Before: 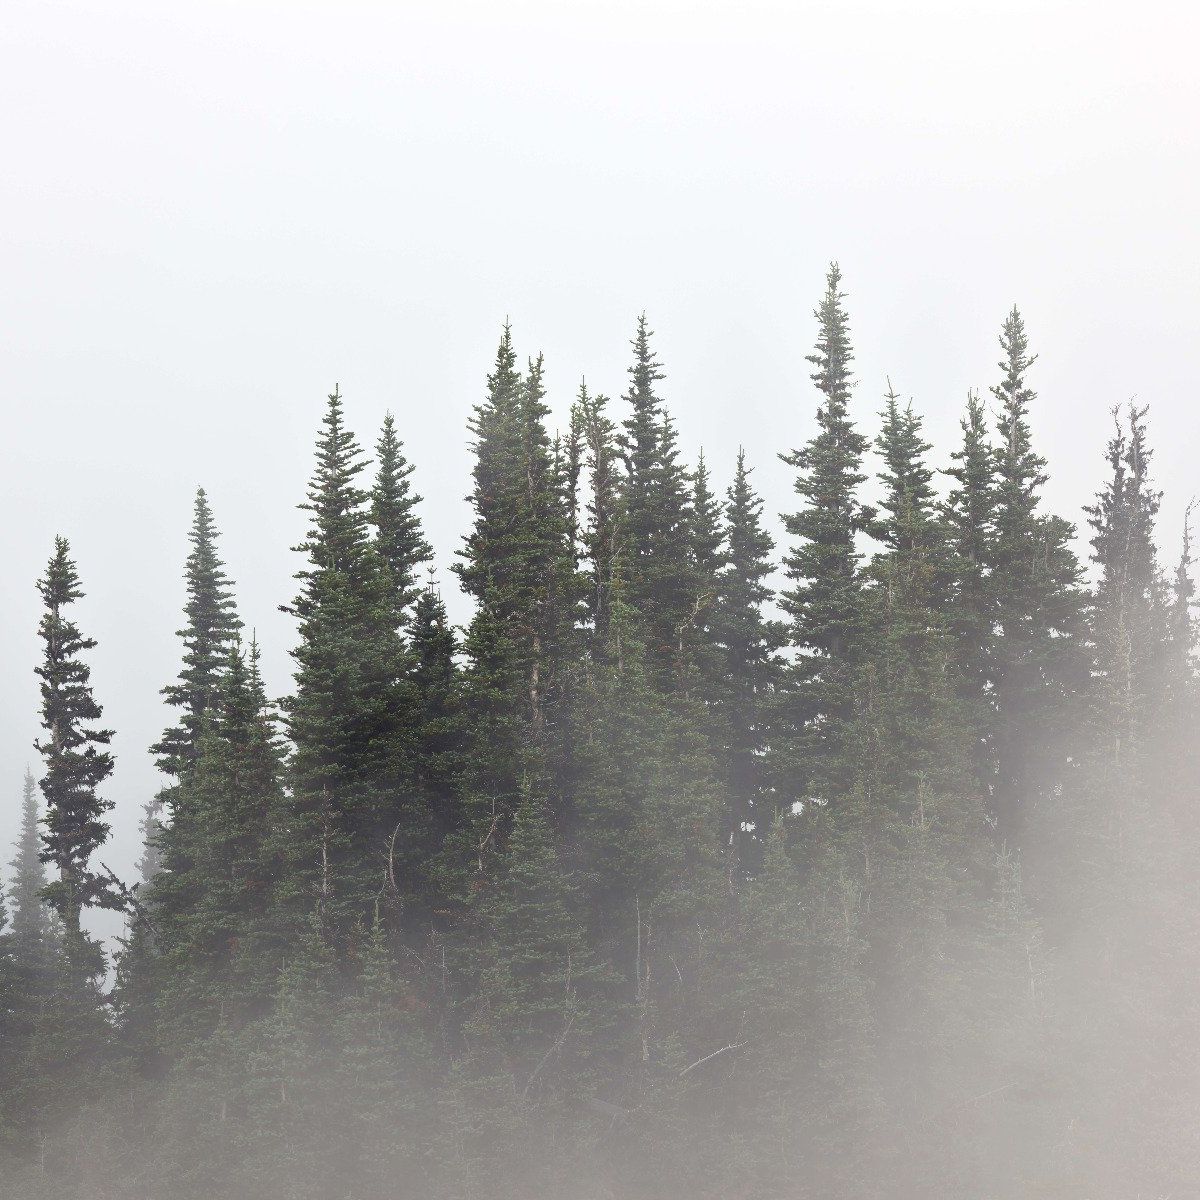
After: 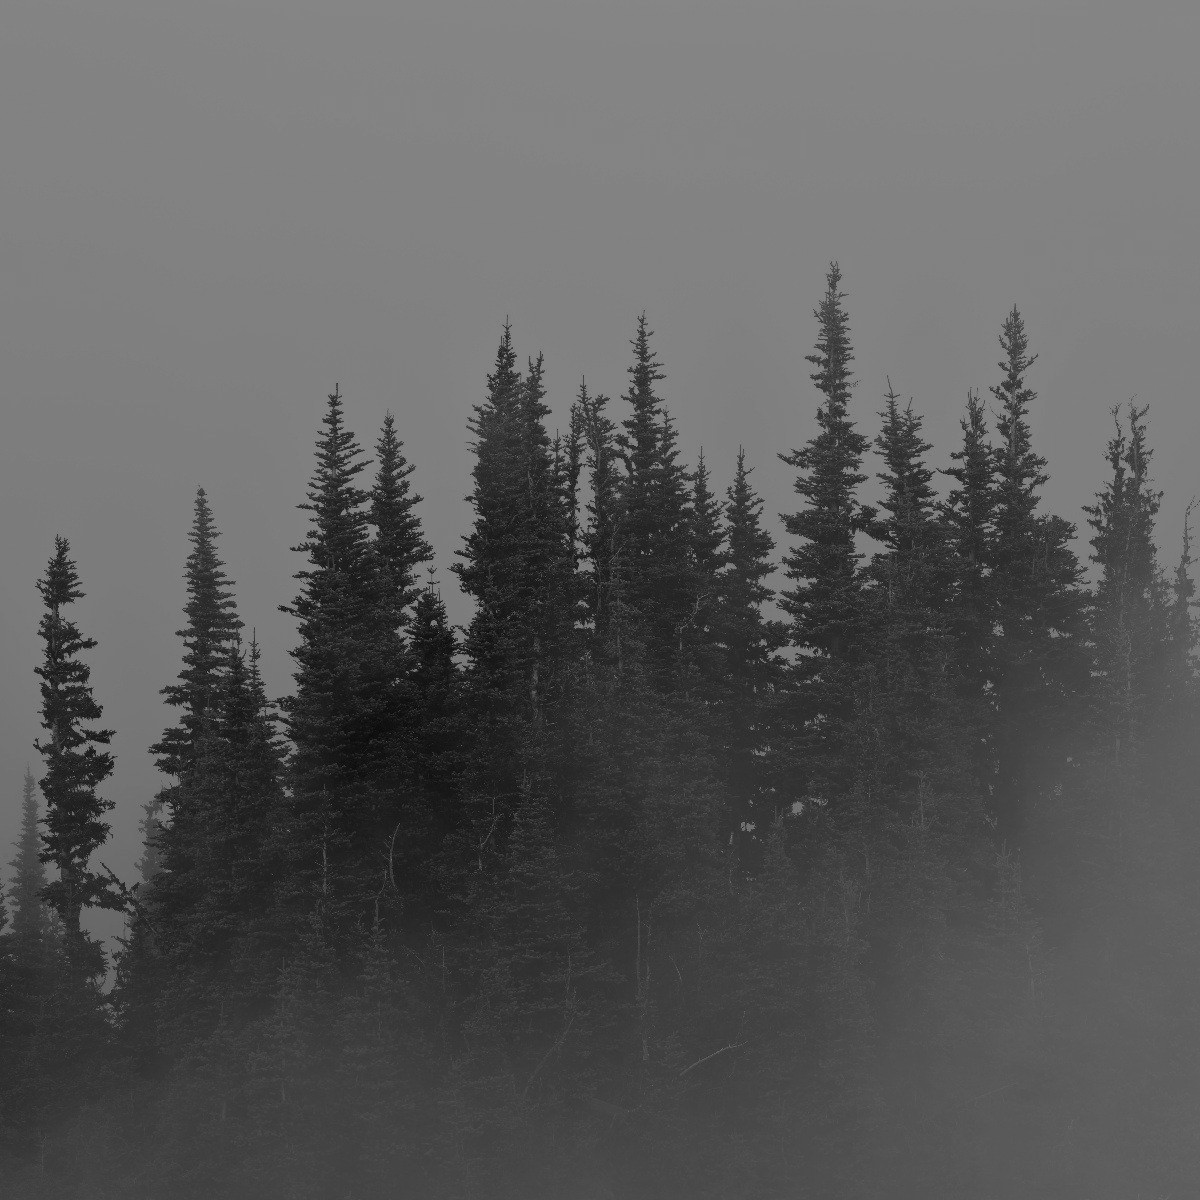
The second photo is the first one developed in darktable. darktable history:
color calibration: output gray [0.267, 0.423, 0.261, 0], illuminant same as pipeline (D50), adaptation none (bypass)
exposure: exposure -2.002 EV, compensate highlight preservation false
